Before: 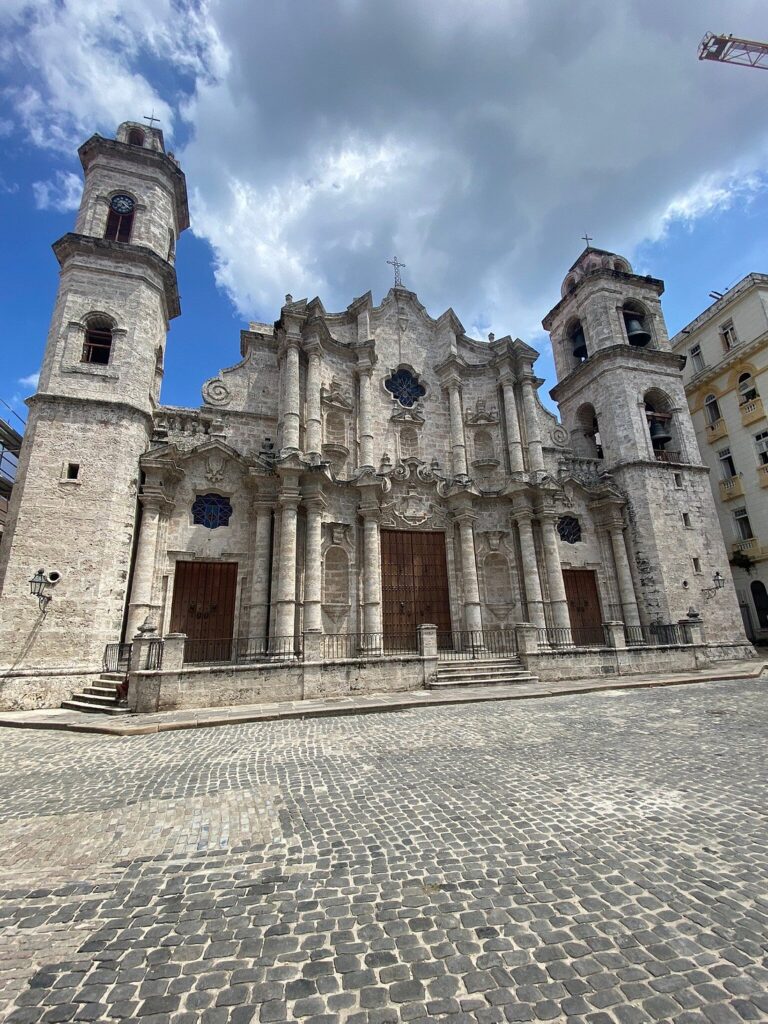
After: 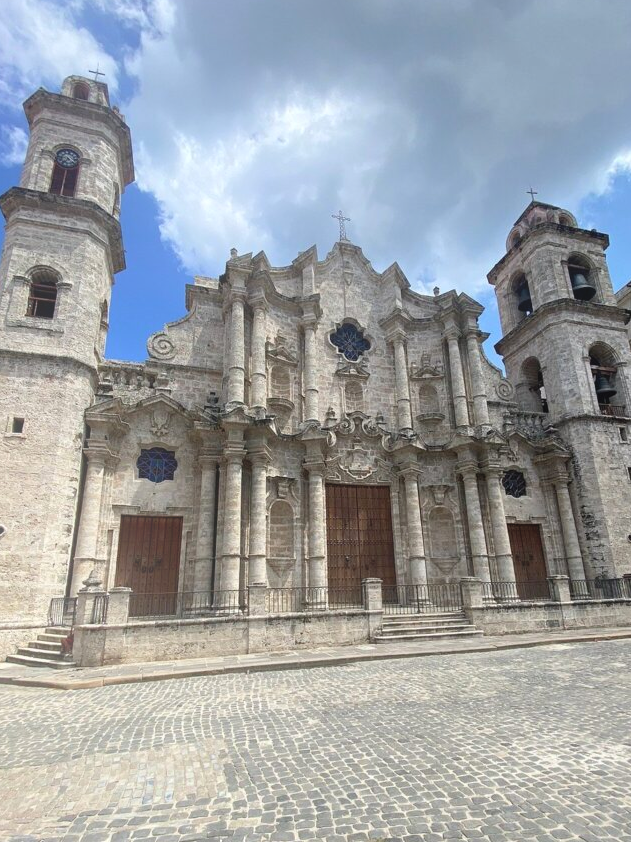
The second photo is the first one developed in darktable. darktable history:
bloom: threshold 82.5%, strength 16.25%
crop and rotate: left 7.196%, top 4.574%, right 10.605%, bottom 13.178%
